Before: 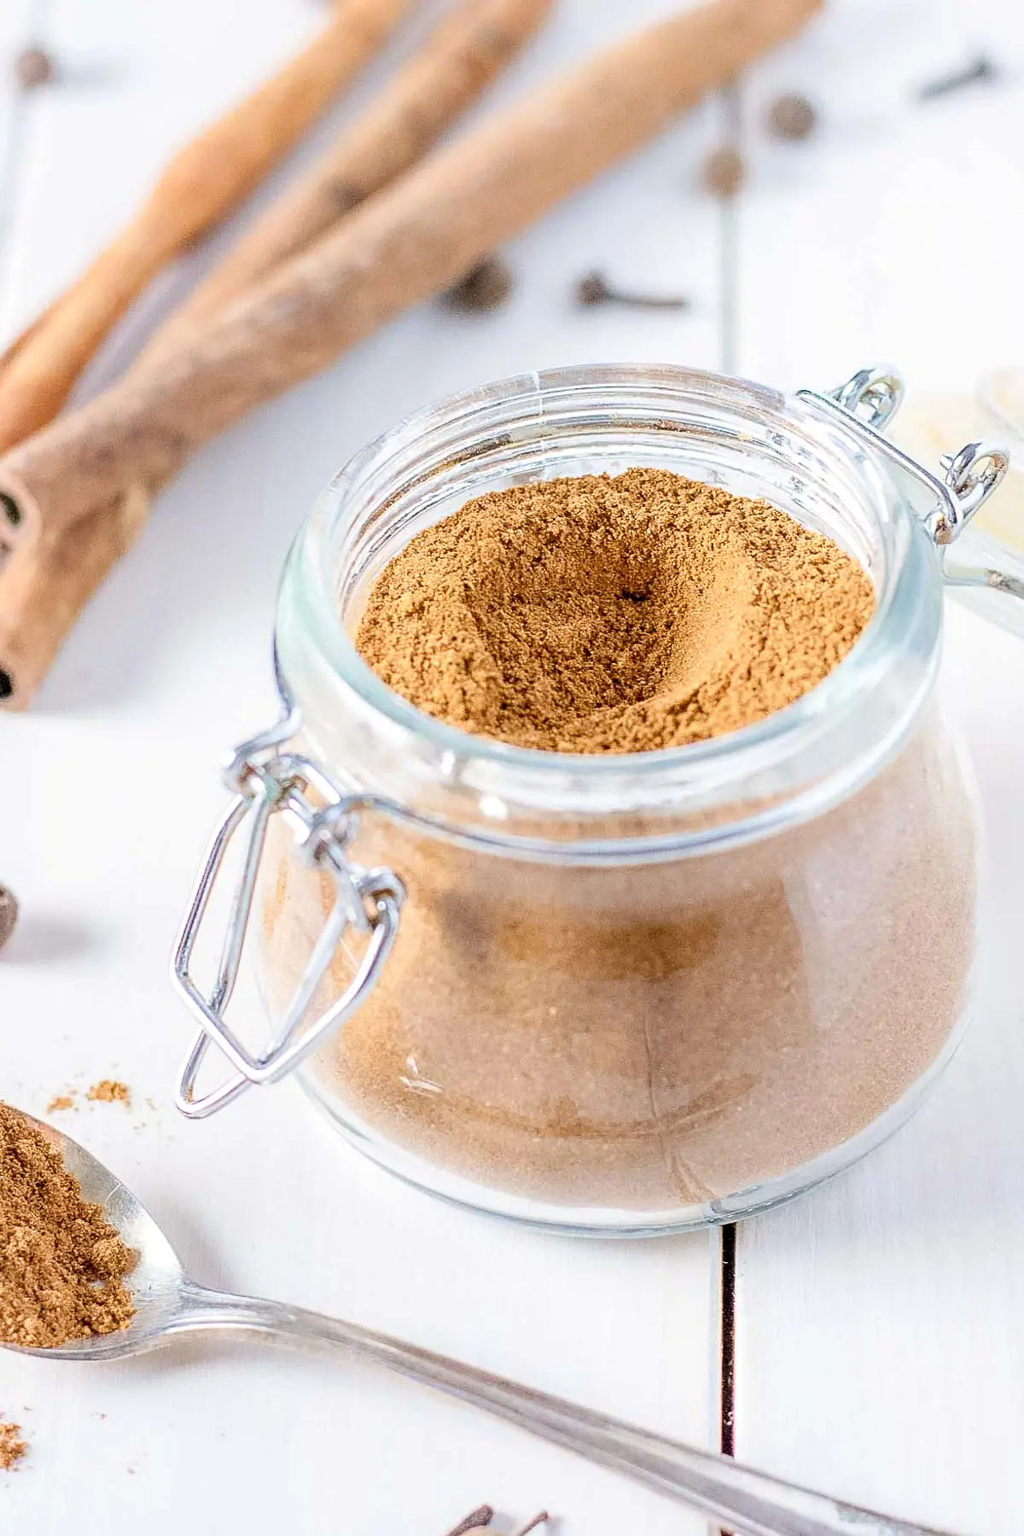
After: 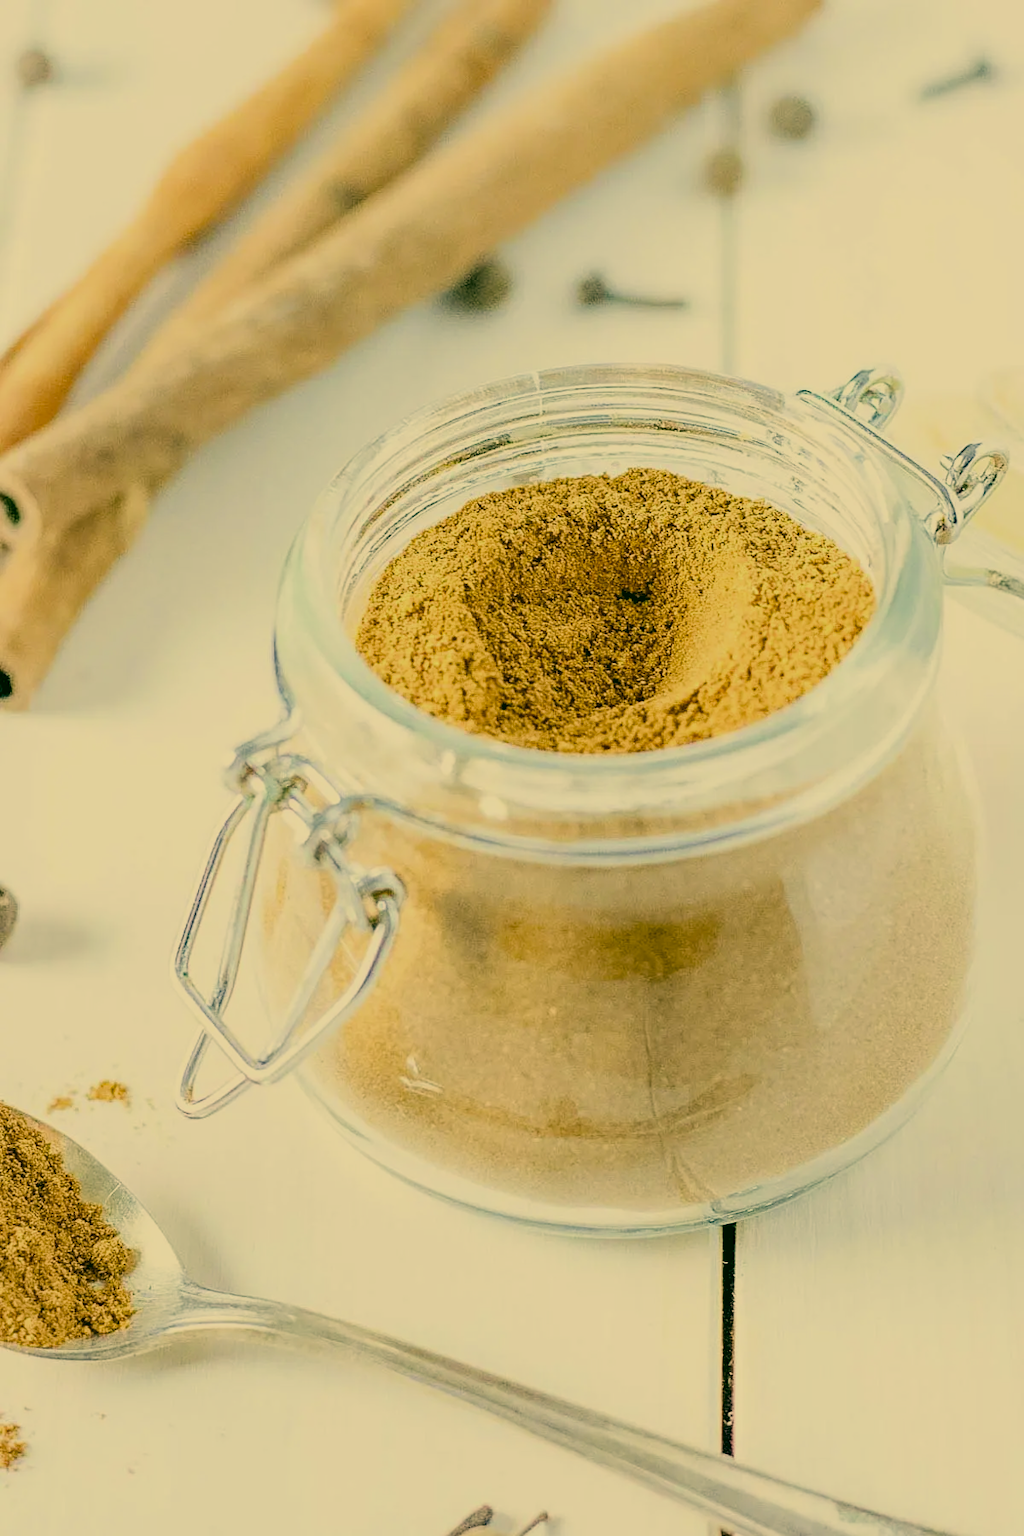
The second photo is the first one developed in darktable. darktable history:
color correction: highlights a* 5.62, highlights b* 33.57, shadows a* -25.86, shadows b* 4.02
filmic rgb: black relative exposure -7.65 EV, white relative exposure 4.56 EV, hardness 3.61
